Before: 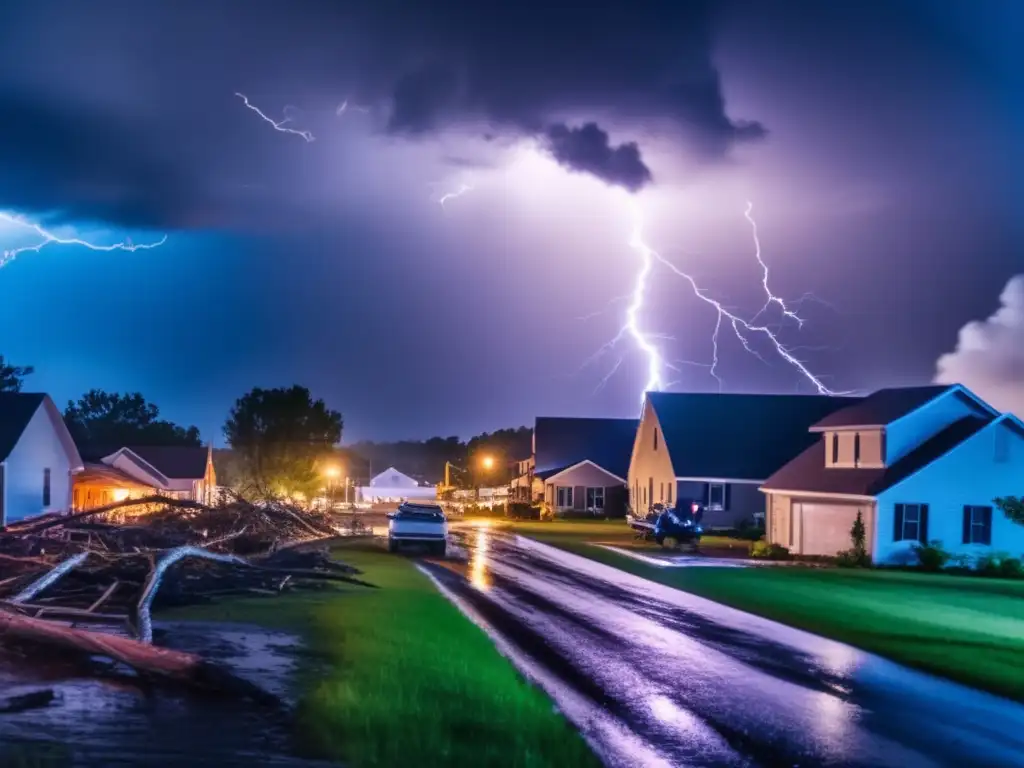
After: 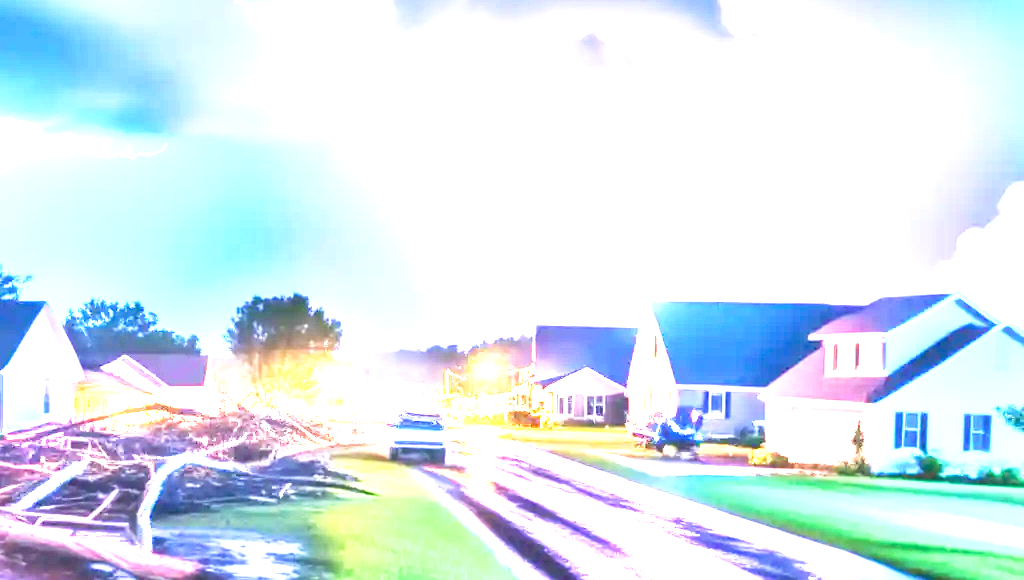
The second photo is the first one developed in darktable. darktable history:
crop and rotate: top 12.091%, bottom 12.341%
base curve: curves: ch0 [(0, 0) (0.666, 0.806) (1, 1)], preserve colors none
local contrast: highlights 102%, shadows 97%, detail 119%, midtone range 0.2
exposure: black level correction 0, exposure 4.065 EV, compensate highlight preservation false
